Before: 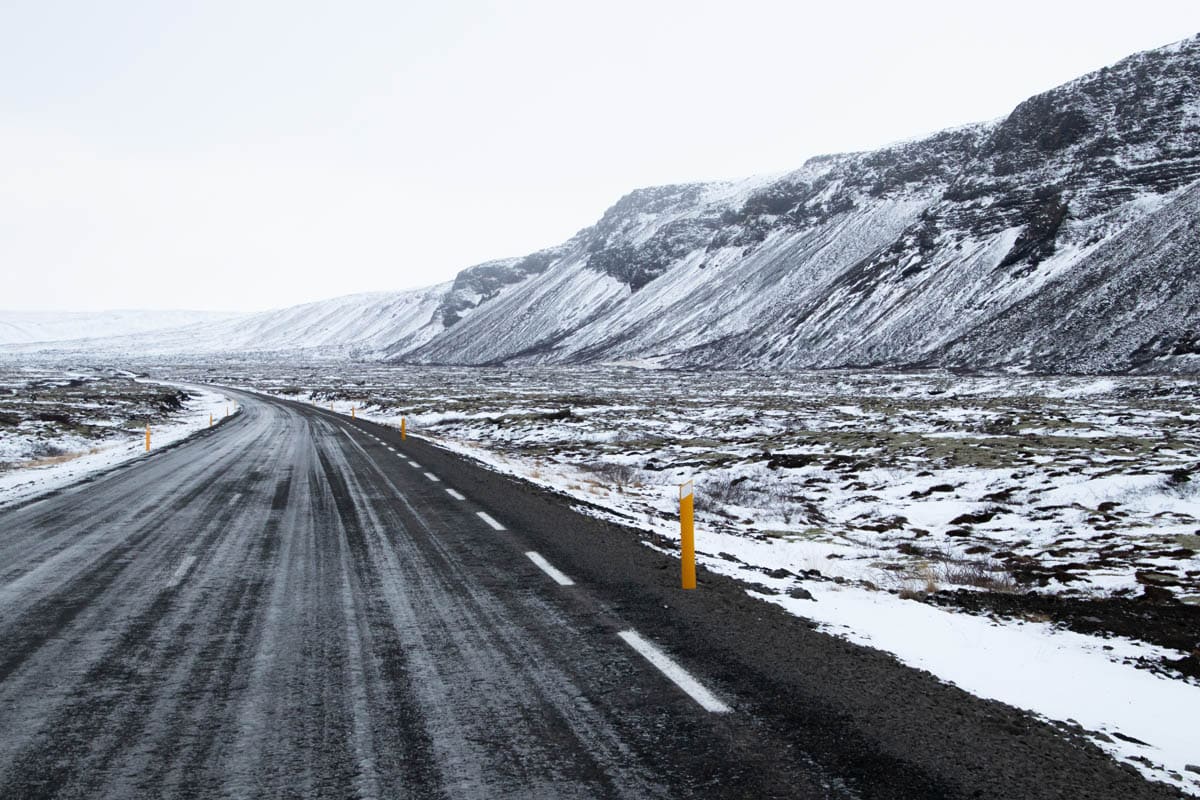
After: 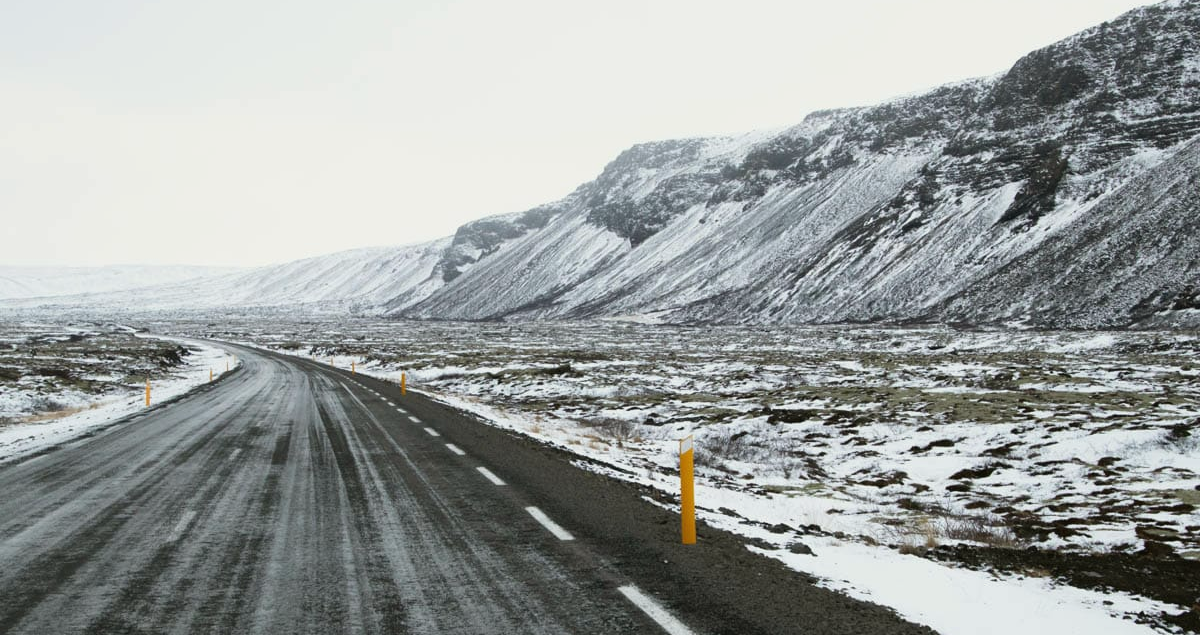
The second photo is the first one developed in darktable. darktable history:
color balance: mode lift, gamma, gain (sRGB), lift [1.04, 1, 1, 0.97], gamma [1.01, 1, 1, 0.97], gain [0.96, 1, 1, 0.97]
crop and rotate: top 5.667%, bottom 14.937%
